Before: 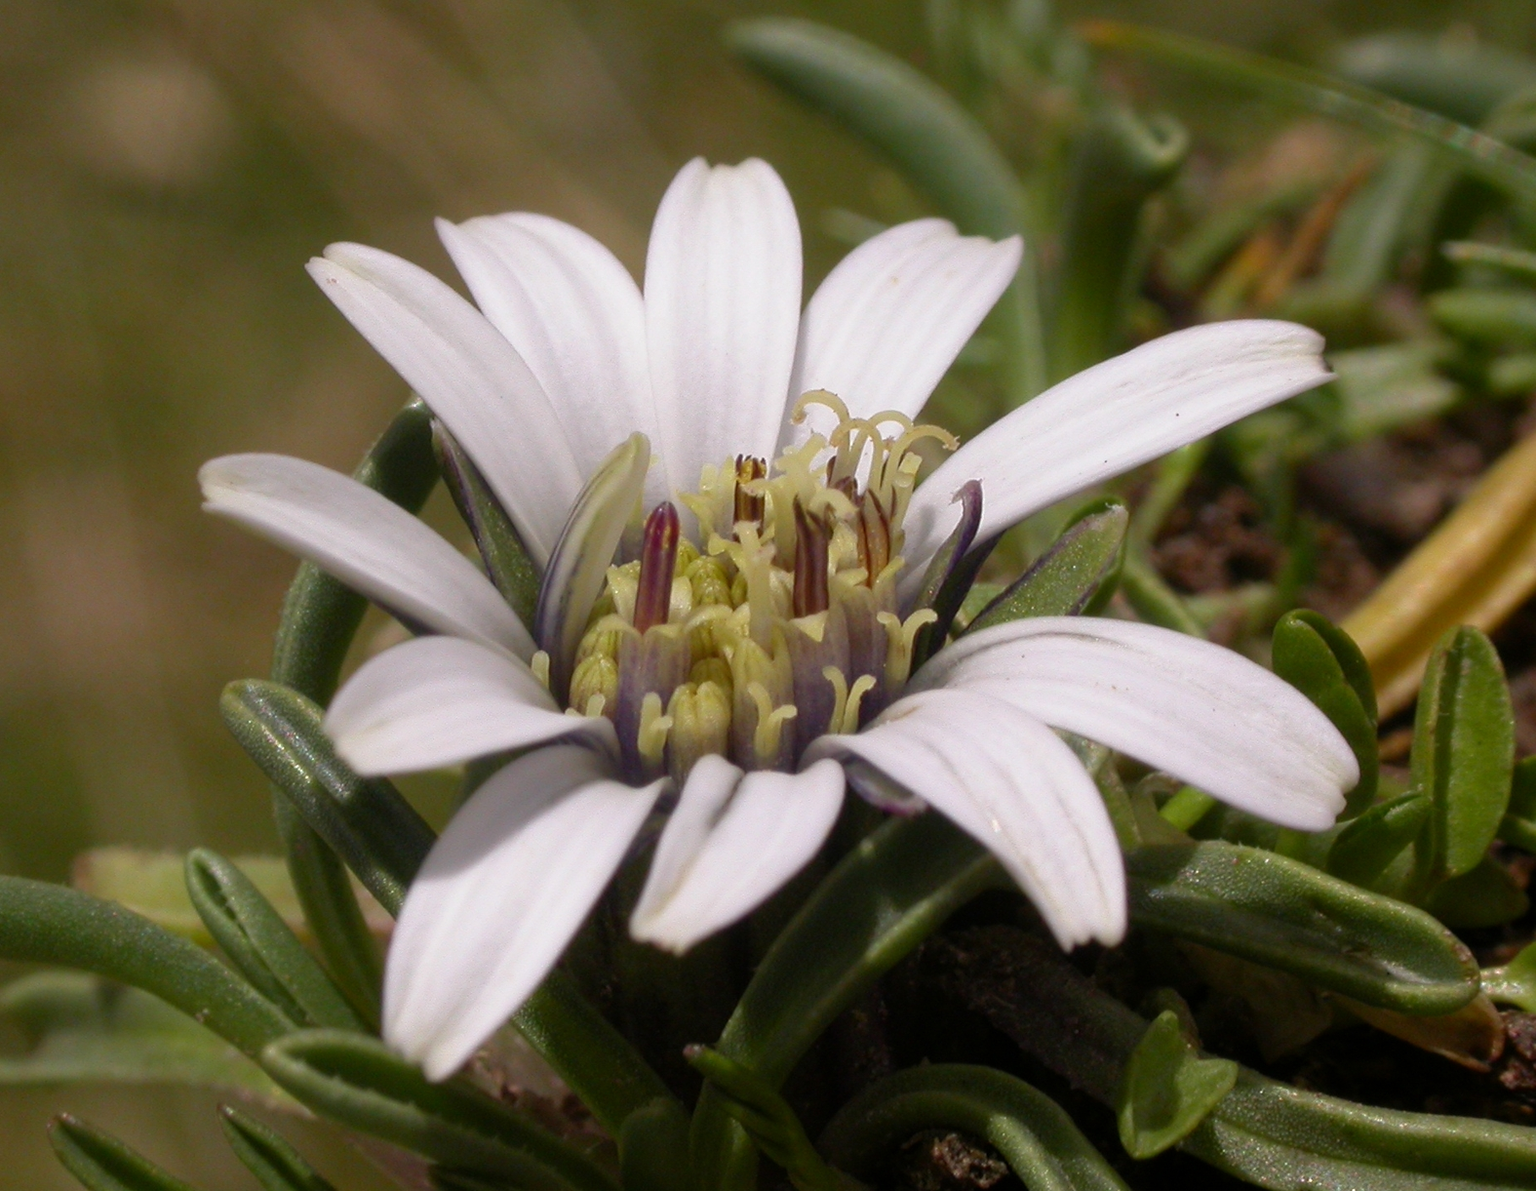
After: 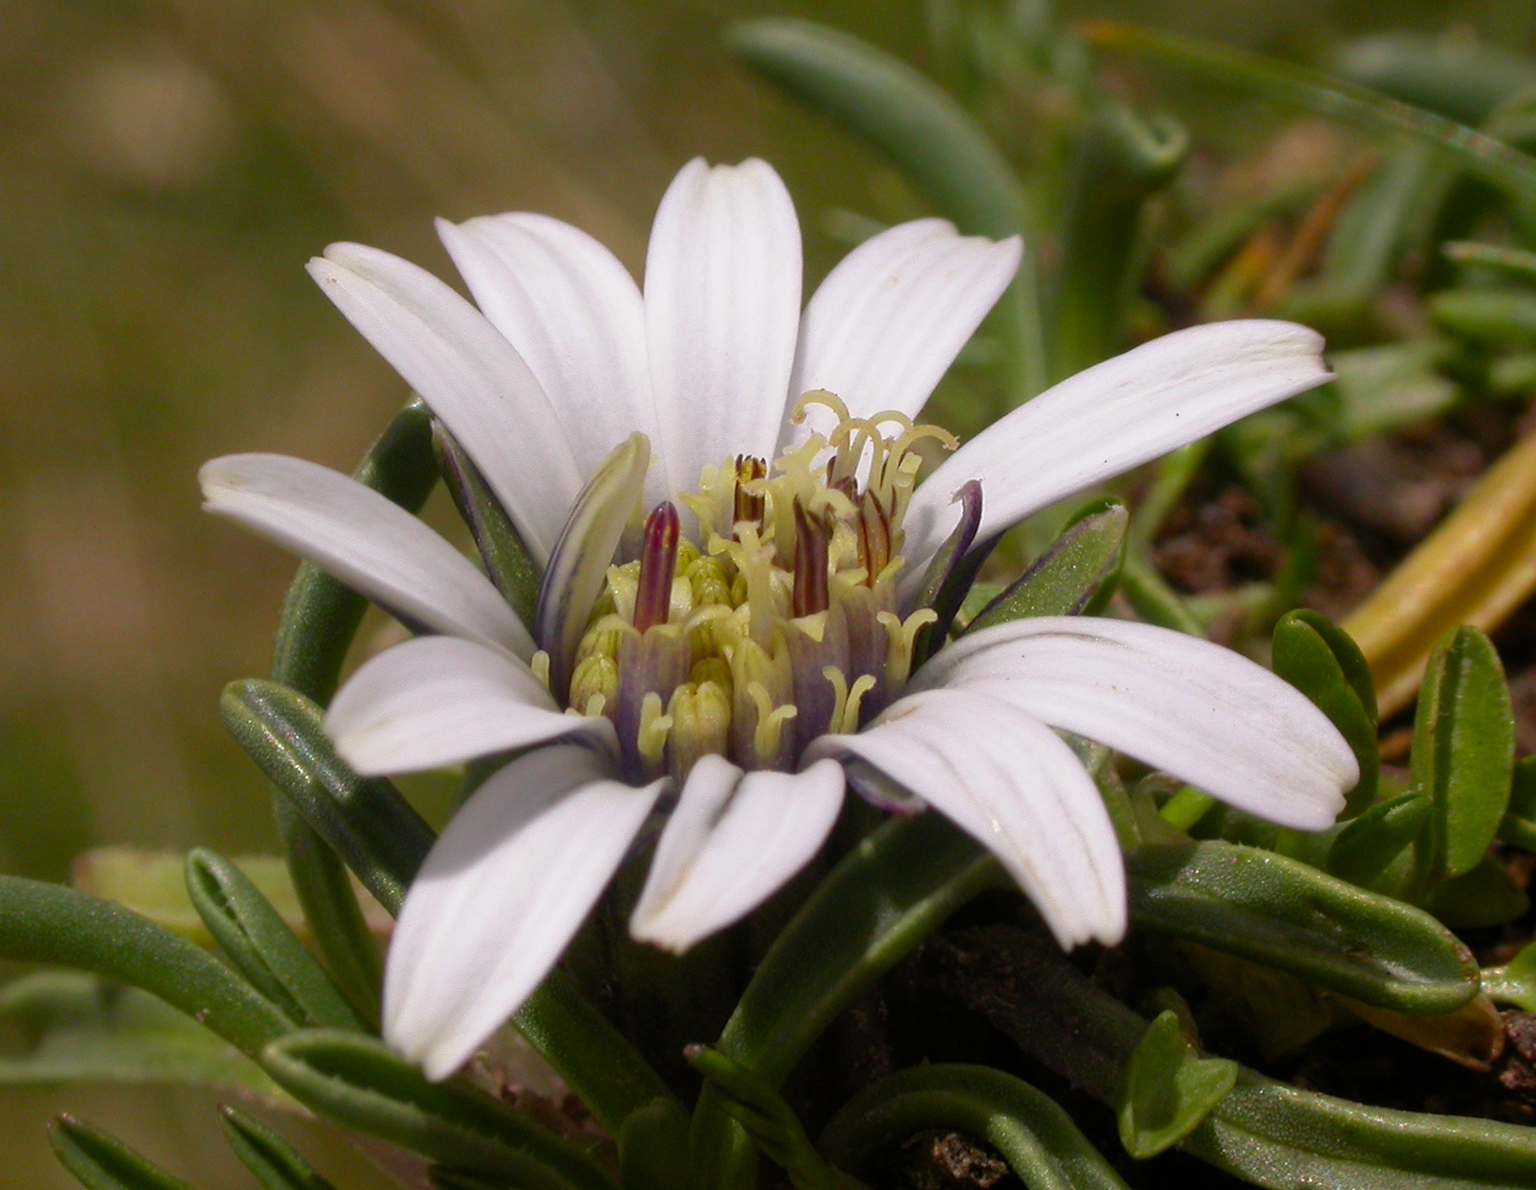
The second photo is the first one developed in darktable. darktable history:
contrast brightness saturation: saturation 0.131
